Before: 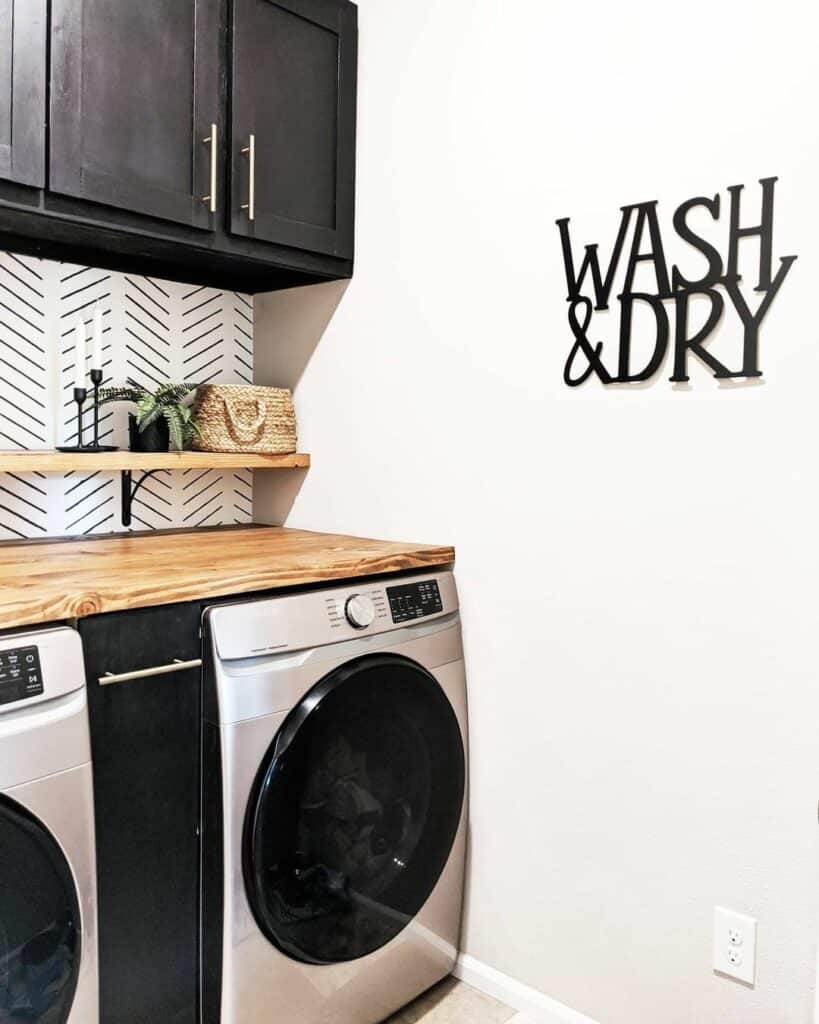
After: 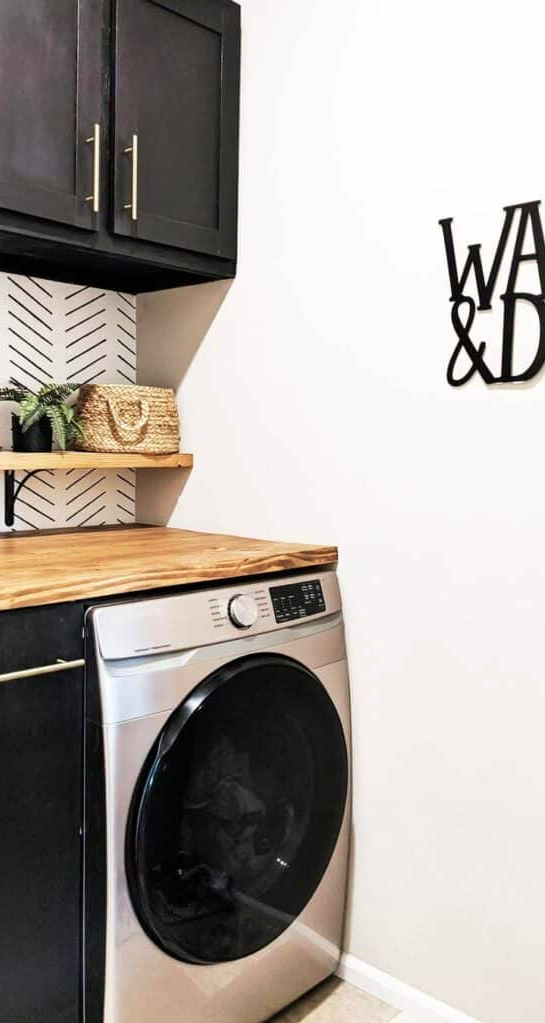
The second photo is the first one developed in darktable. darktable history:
velvia: on, module defaults
white balance: emerald 1
crop and rotate: left 14.385%, right 18.948%
